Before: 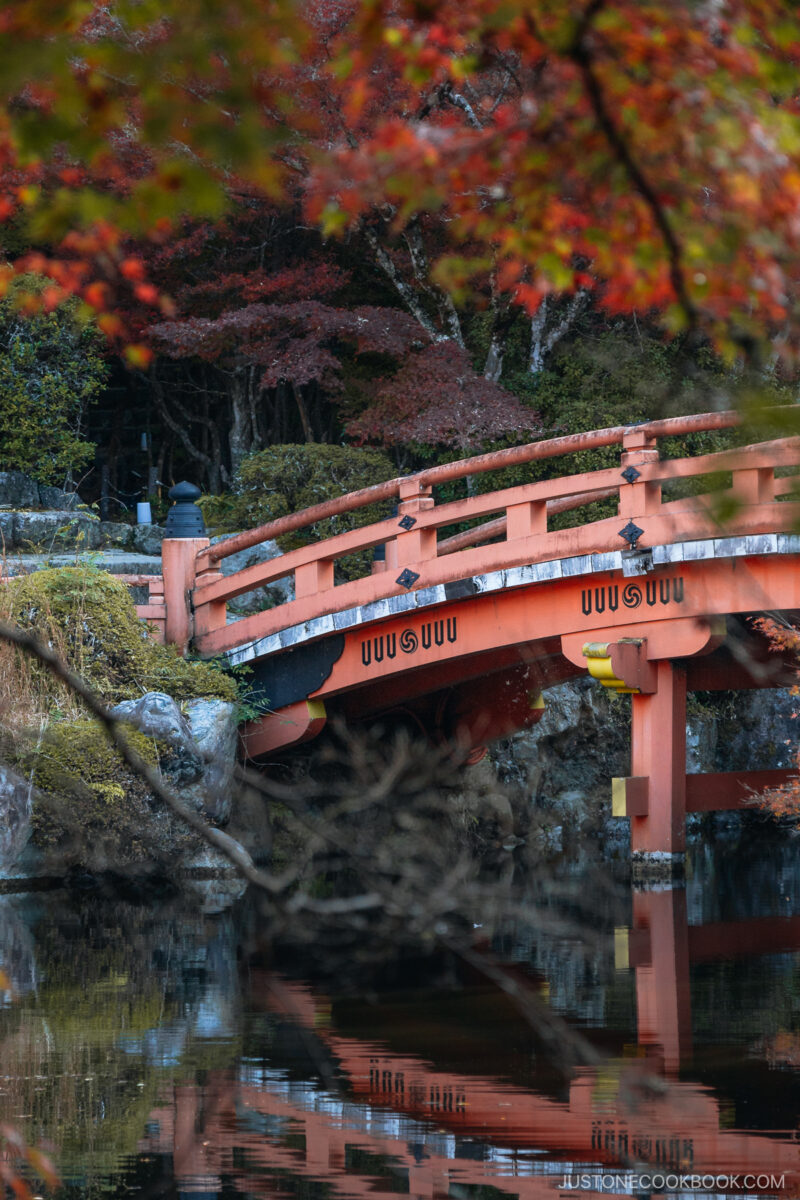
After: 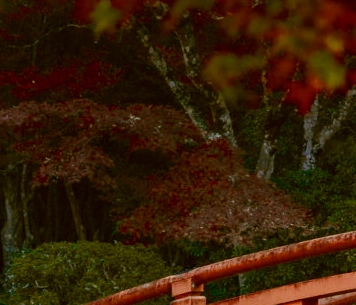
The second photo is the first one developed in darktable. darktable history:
crop: left 28.612%, top 16.85%, right 26.818%, bottom 57.657%
color balance rgb: power › hue 315.42°, linear chroma grading › global chroma 15.157%, perceptual saturation grading › global saturation 0.323%, perceptual saturation grading › highlights -18.015%, perceptual saturation grading › mid-tones 33.513%, perceptual saturation grading › shadows 50.39%, saturation formula JzAzBz (2021)
exposure: black level correction 0, exposure -0.729 EV, compensate exposure bias true, compensate highlight preservation false
color correction: highlights a* 8.62, highlights b* 15.01, shadows a* -0.404, shadows b* 27.24
